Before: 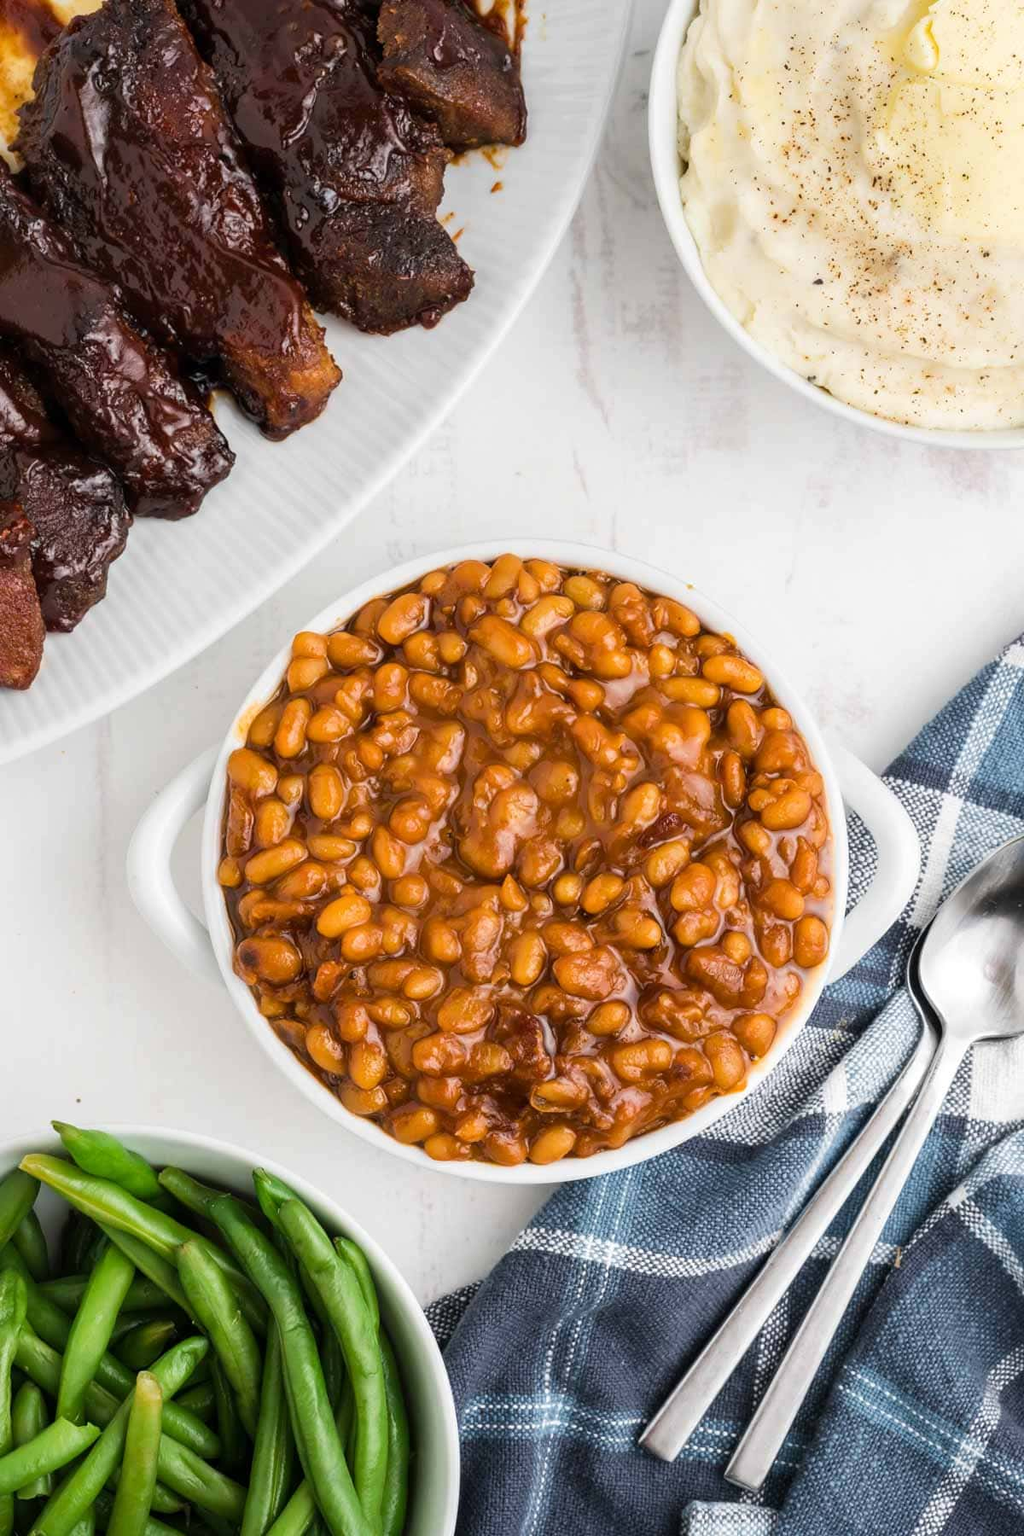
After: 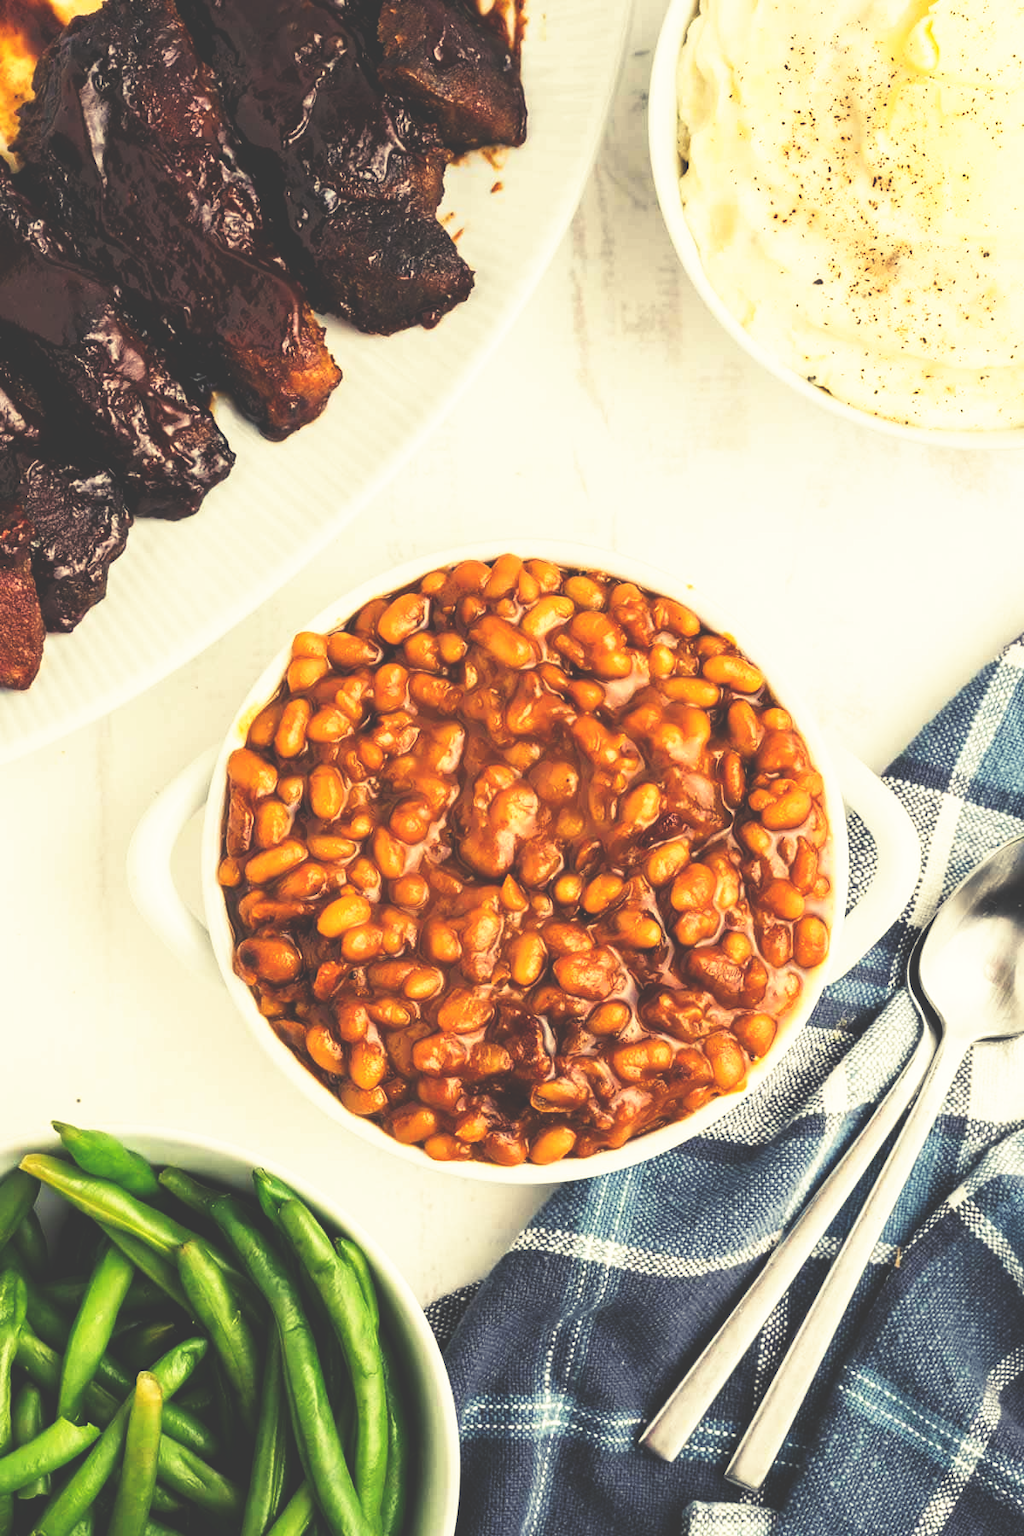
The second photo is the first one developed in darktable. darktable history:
base curve: curves: ch0 [(0, 0.036) (0.007, 0.037) (0.604, 0.887) (1, 1)], preserve colors none
color balance rgb: shadows lift › chroma 2%, shadows lift › hue 263°, highlights gain › chroma 8%, highlights gain › hue 84°, linear chroma grading › global chroma -15%, saturation formula JzAzBz (2021)
